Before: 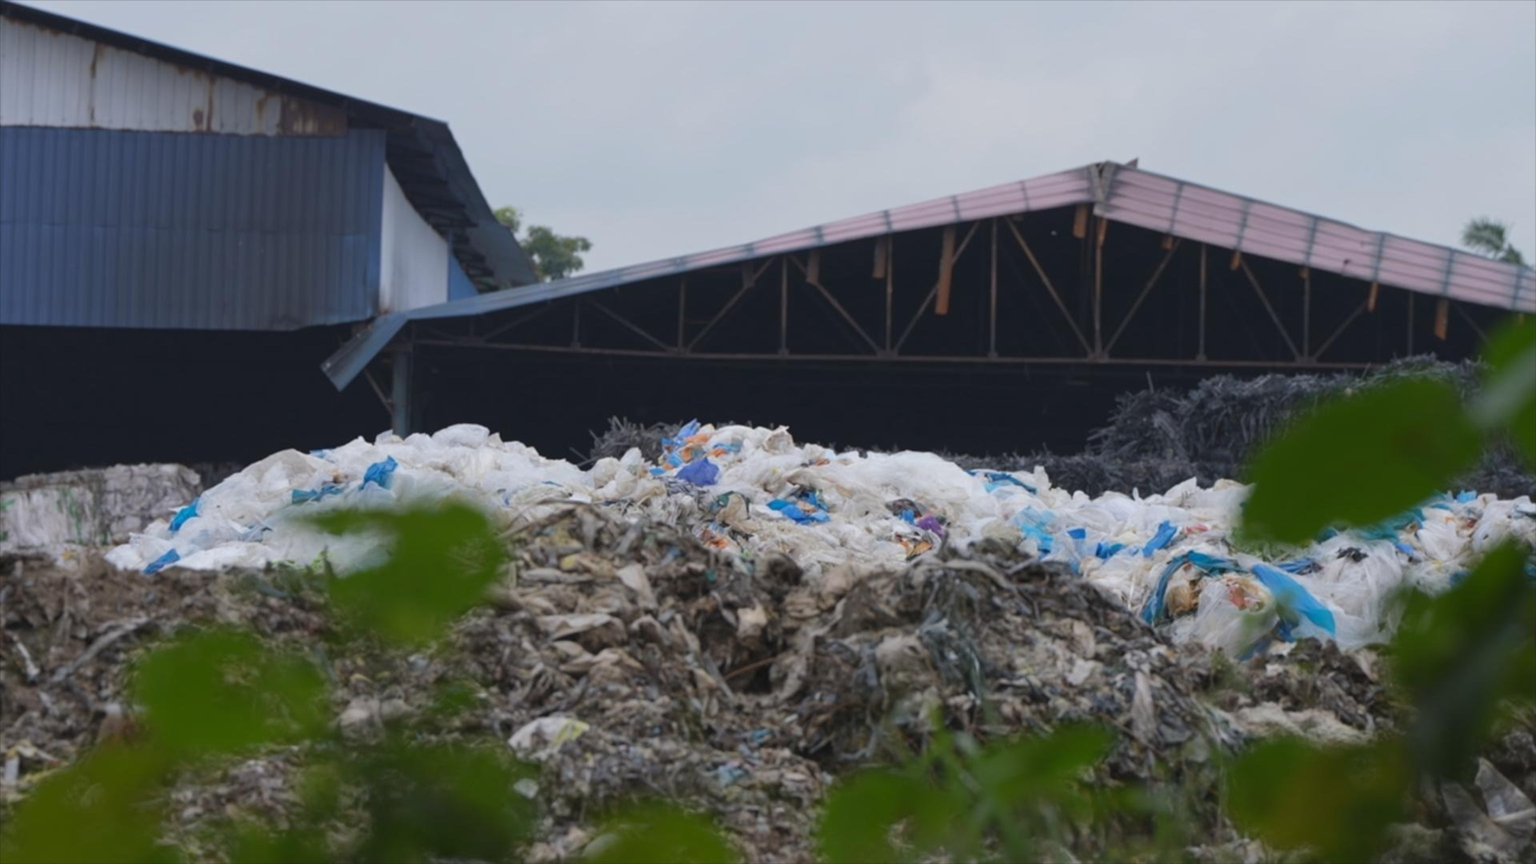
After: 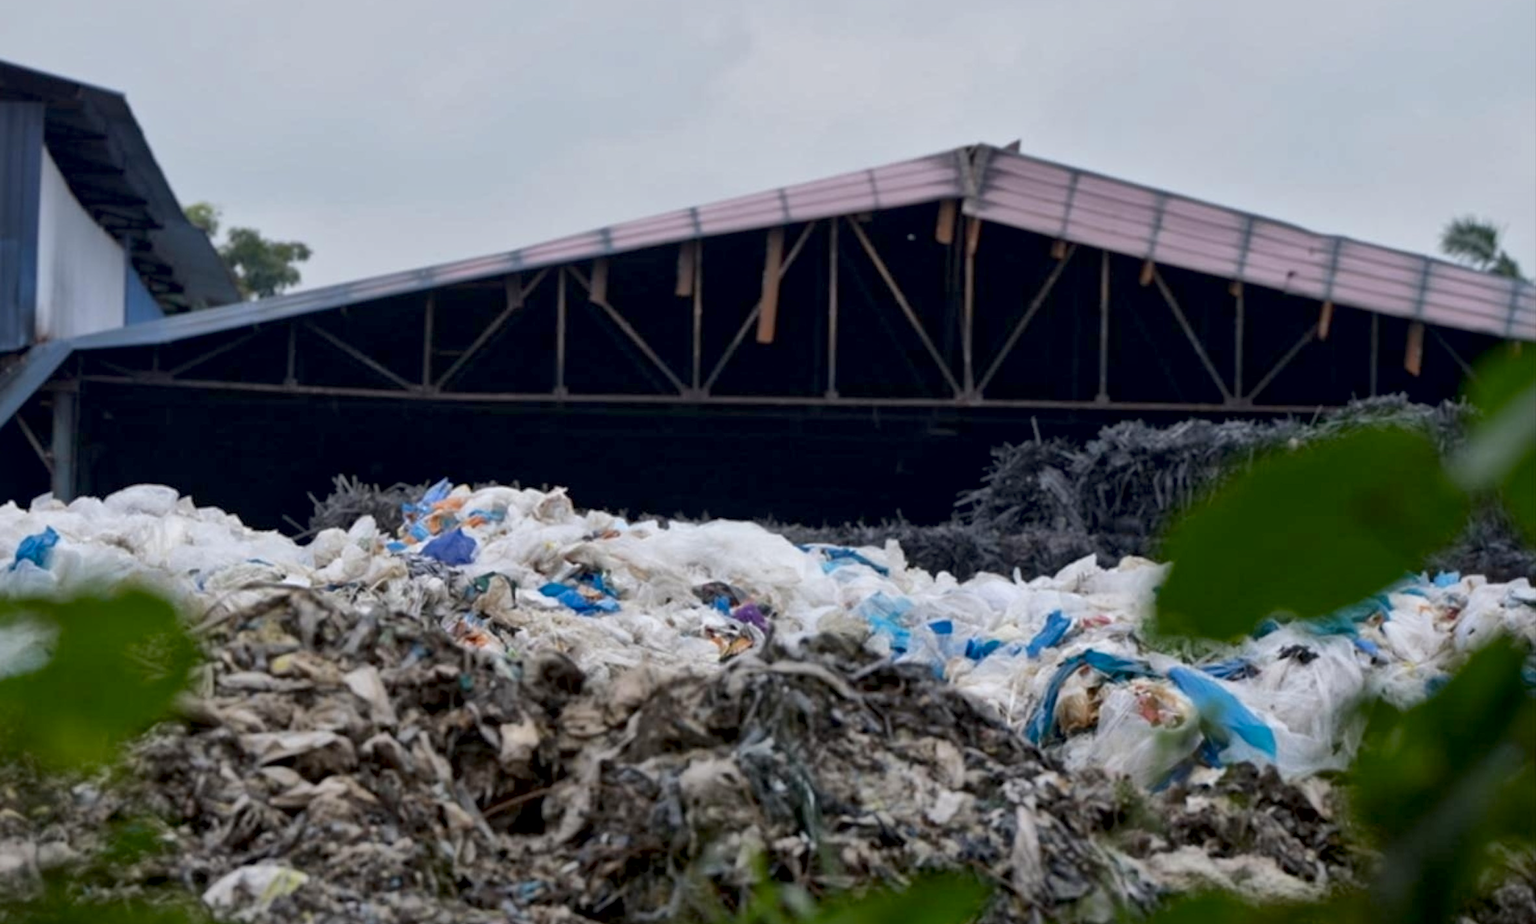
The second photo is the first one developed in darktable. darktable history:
local contrast: mode bilateral grid, contrast 24, coarseness 46, detail 151%, midtone range 0.2
crop: left 22.949%, top 5.878%, bottom 11.637%
exposure: black level correction 0.01, exposure 0.008 EV, compensate highlight preservation false
